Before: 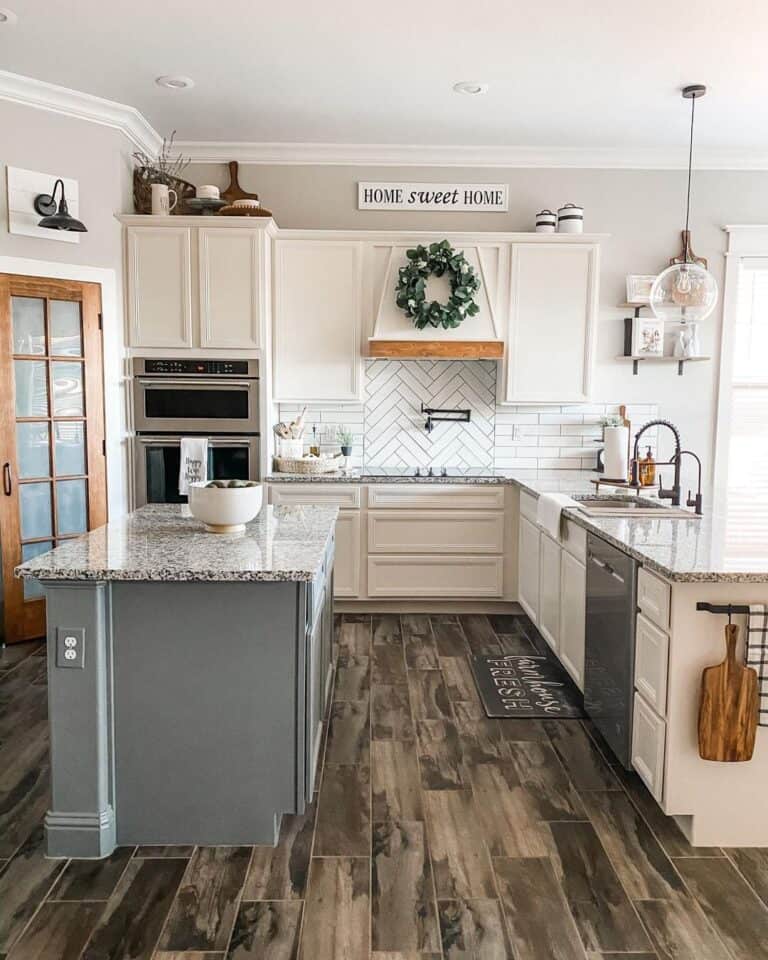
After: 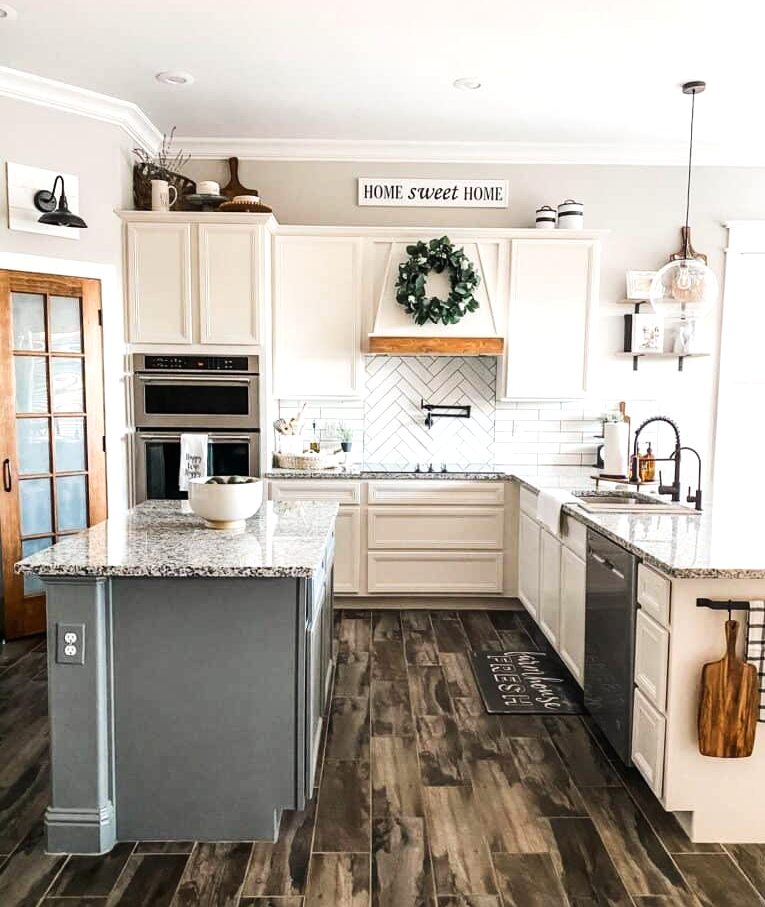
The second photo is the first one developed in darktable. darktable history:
crop: top 0.448%, right 0.264%, bottom 5.045%
tone curve: curves: ch0 [(0, 0) (0.08, 0.06) (0.17, 0.14) (0.5, 0.5) (0.83, 0.86) (0.92, 0.94) (1, 1)], preserve colors none
tone equalizer: -8 EV -0.417 EV, -7 EV -0.389 EV, -6 EV -0.333 EV, -5 EV -0.222 EV, -3 EV 0.222 EV, -2 EV 0.333 EV, -1 EV 0.389 EV, +0 EV 0.417 EV, edges refinement/feathering 500, mask exposure compensation -1.57 EV, preserve details no
